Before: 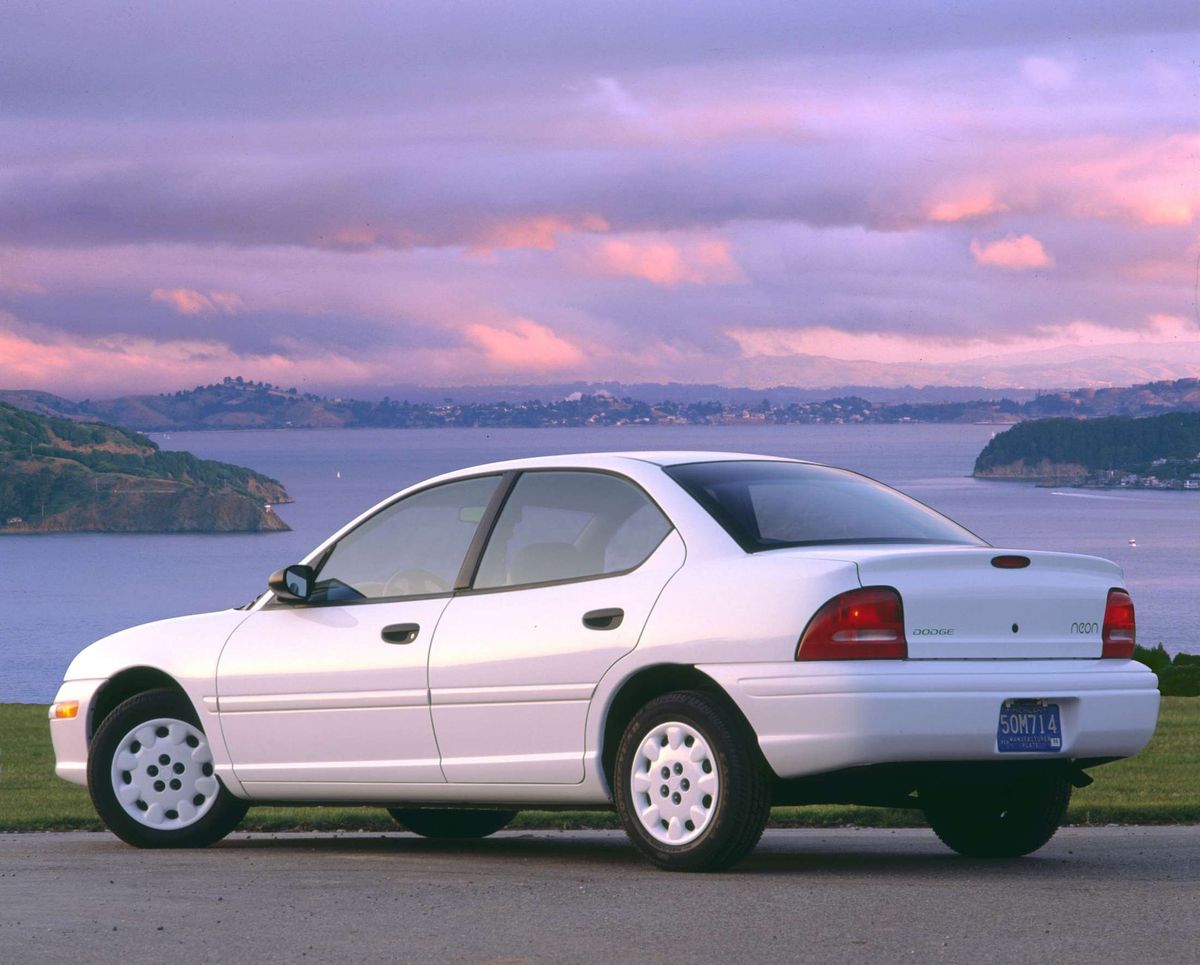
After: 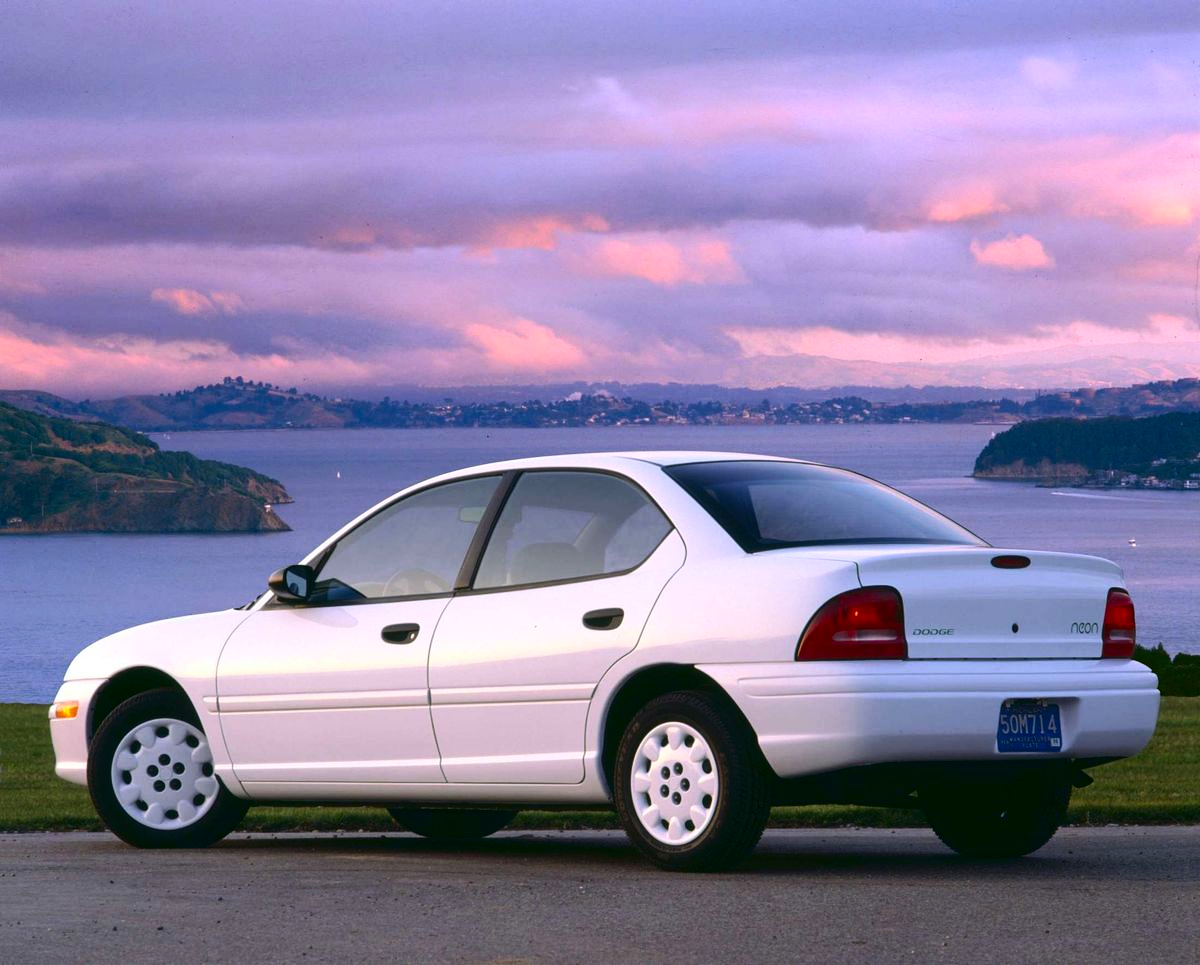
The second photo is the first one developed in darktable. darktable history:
tone equalizer: on, module defaults
contrast brightness saturation: contrast 0.19, brightness -0.11, saturation 0.21
